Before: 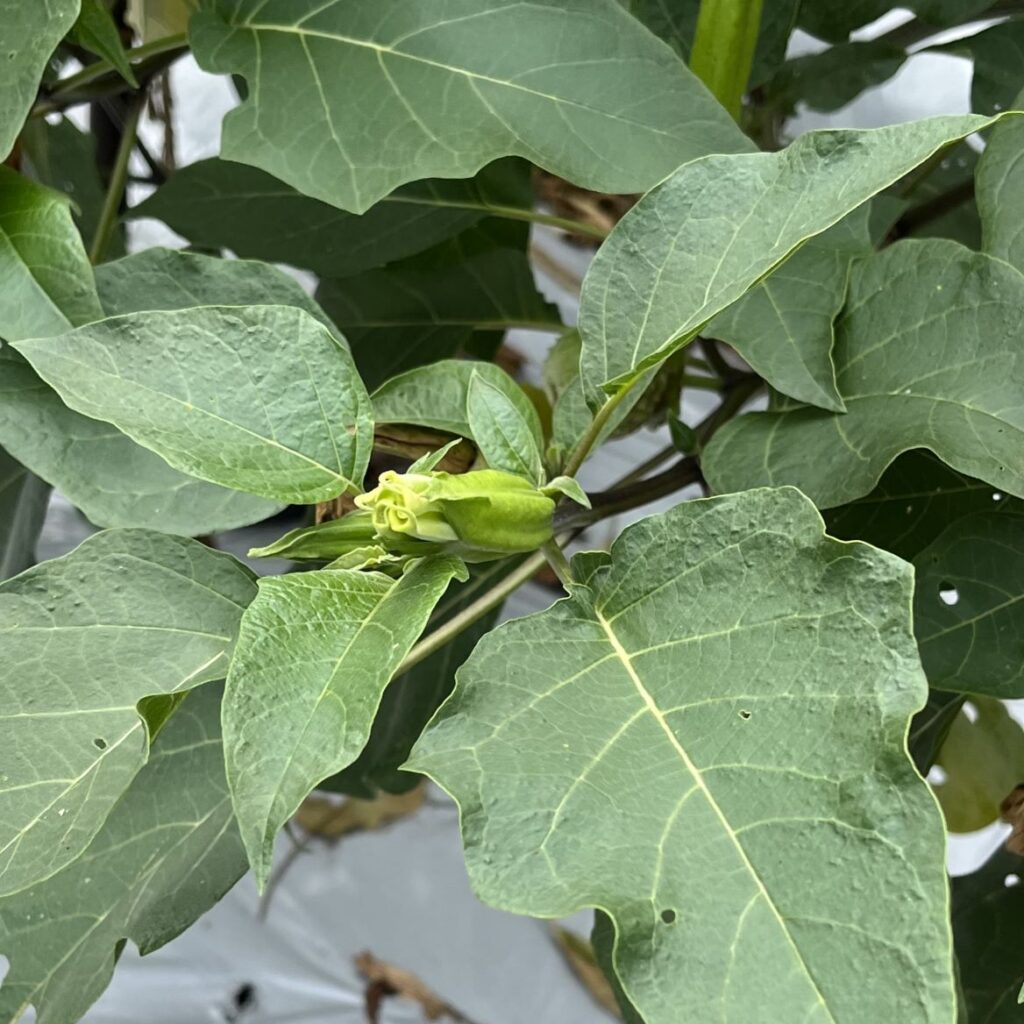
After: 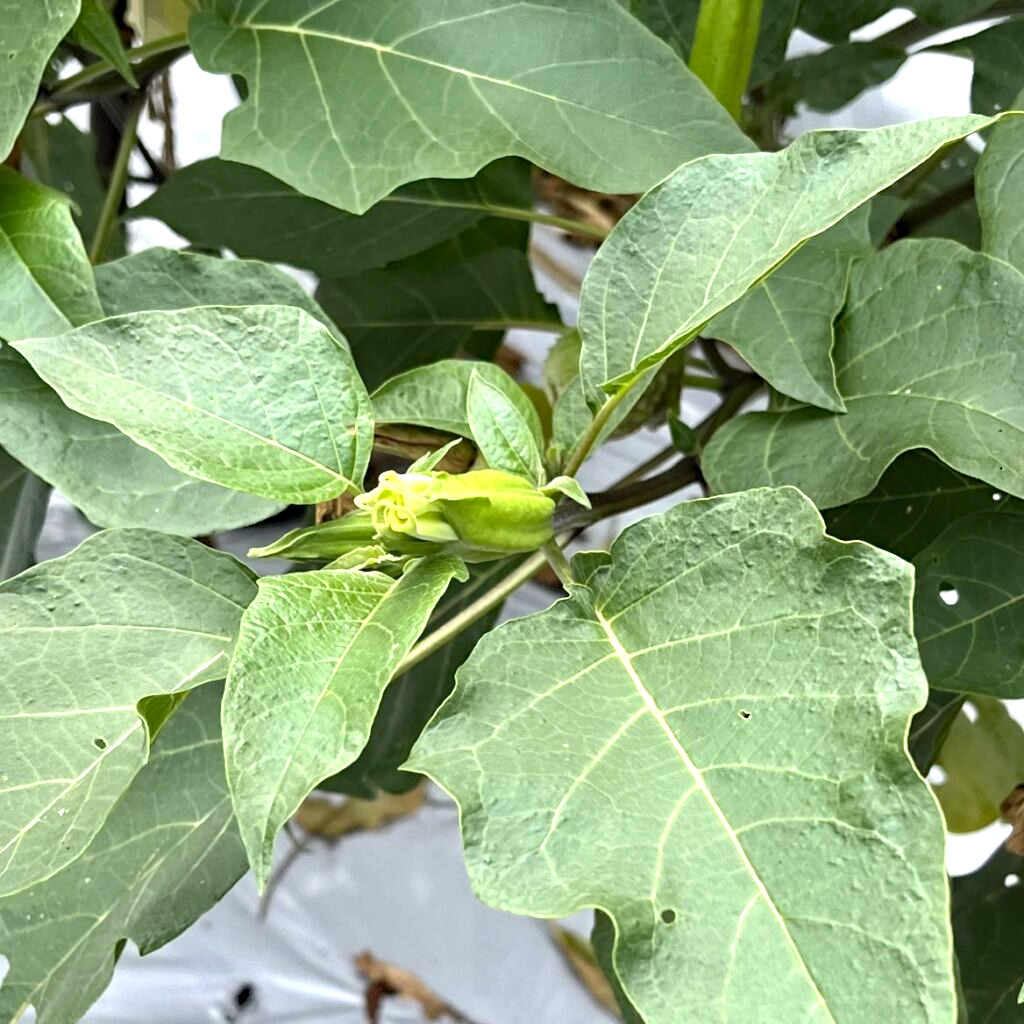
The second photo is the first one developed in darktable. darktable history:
exposure: black level correction 0, exposure 0.697 EV, compensate highlight preservation false
haze removal: compatibility mode true, adaptive false
